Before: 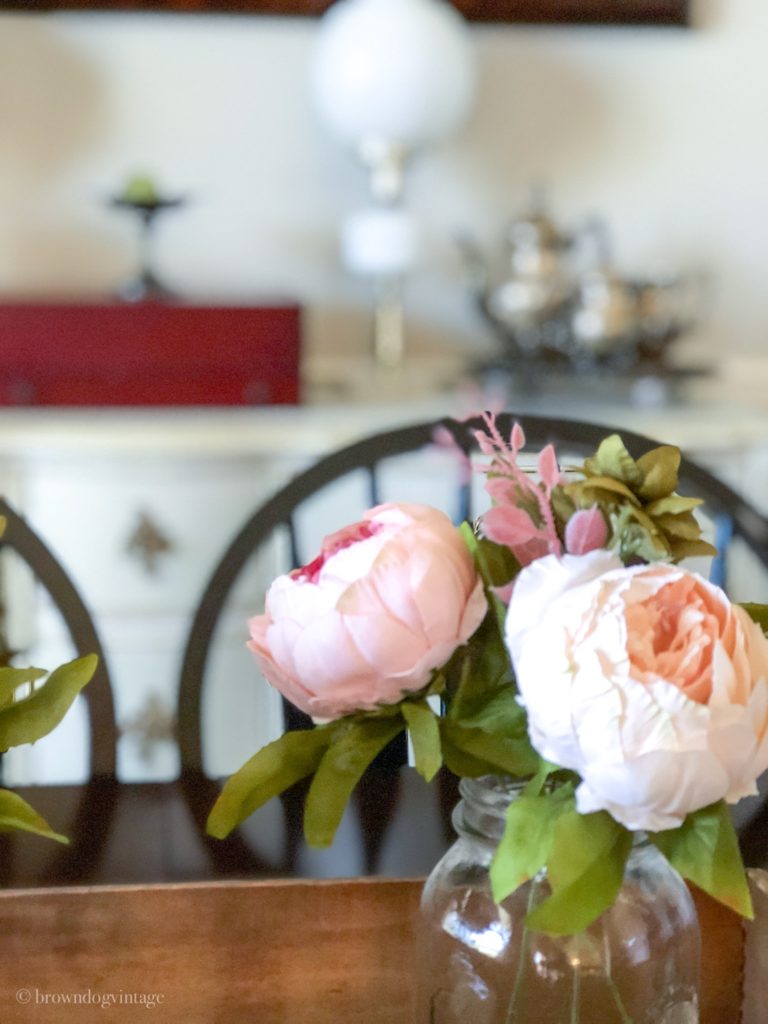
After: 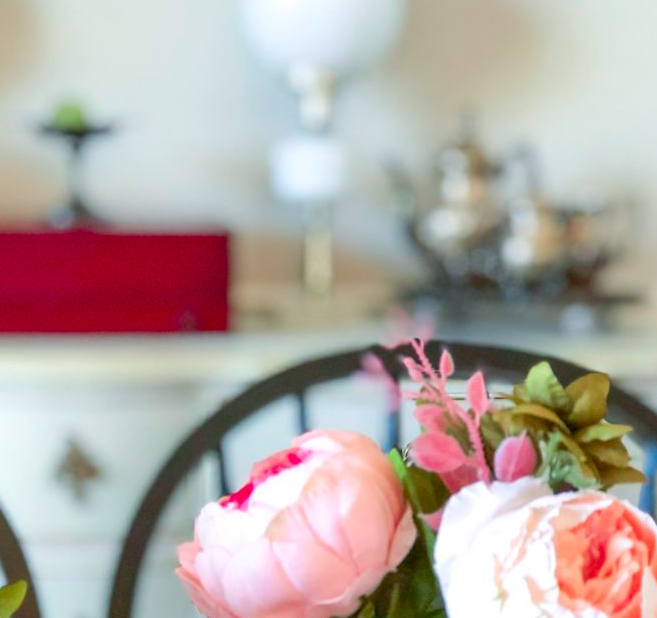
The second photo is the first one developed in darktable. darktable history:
crop and rotate: left 9.345%, top 7.22%, right 4.982%, bottom 32.331%
color contrast: green-magenta contrast 1.73, blue-yellow contrast 1.15
